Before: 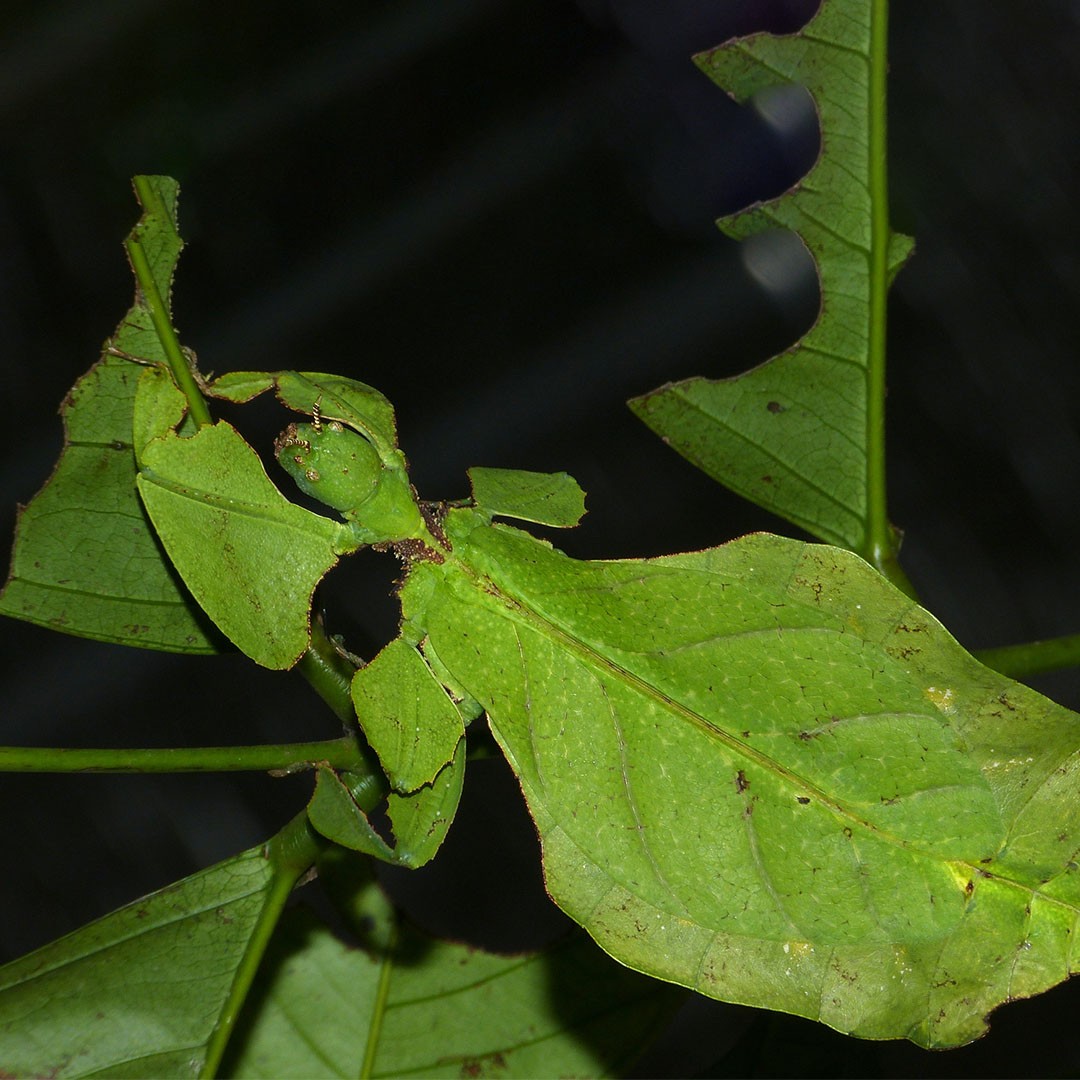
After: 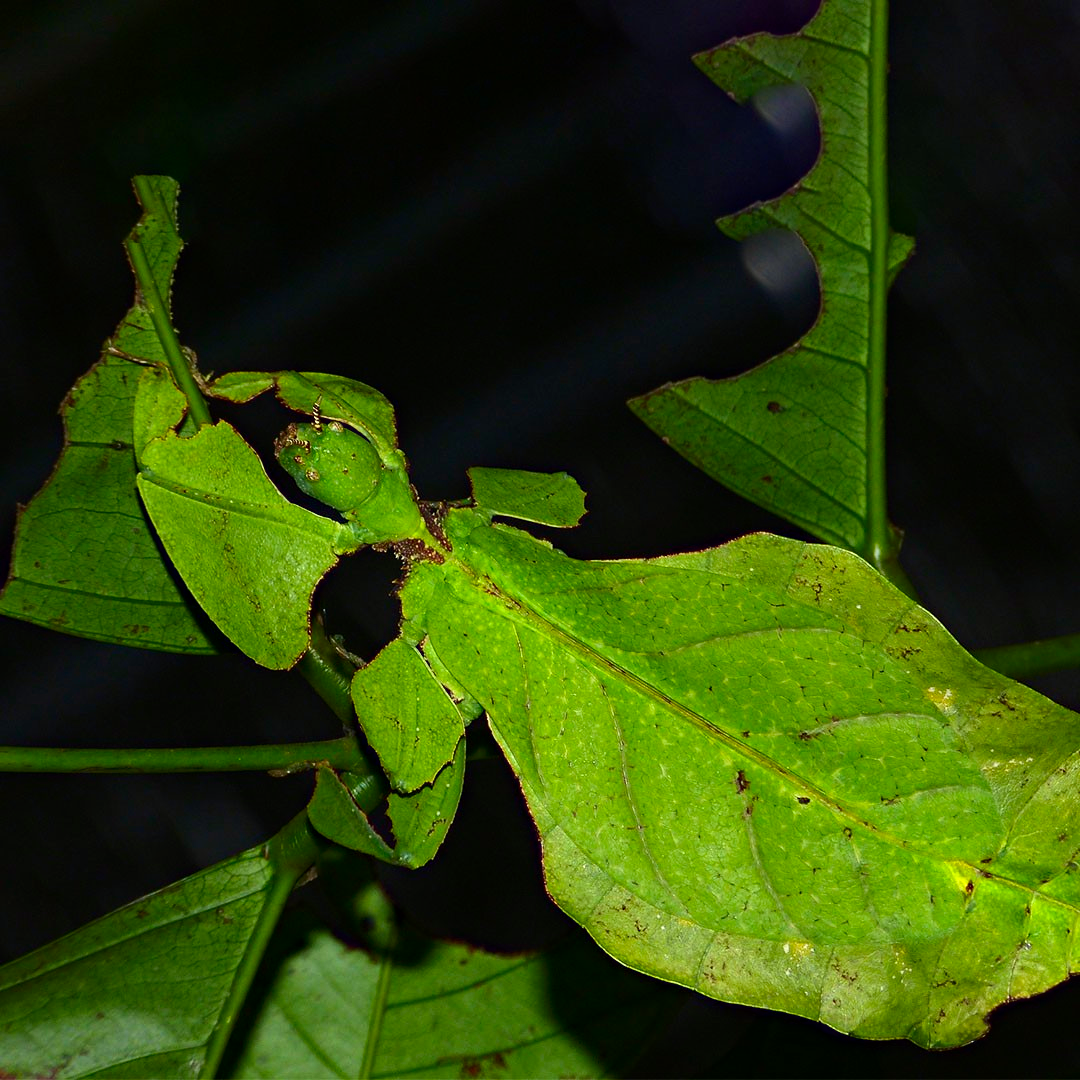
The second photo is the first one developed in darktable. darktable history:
haze removal: strength 0.237, distance 0.244, compatibility mode true, adaptive false
color correction: highlights b* -0.036
contrast brightness saturation: contrast 0.177, saturation 0.308
